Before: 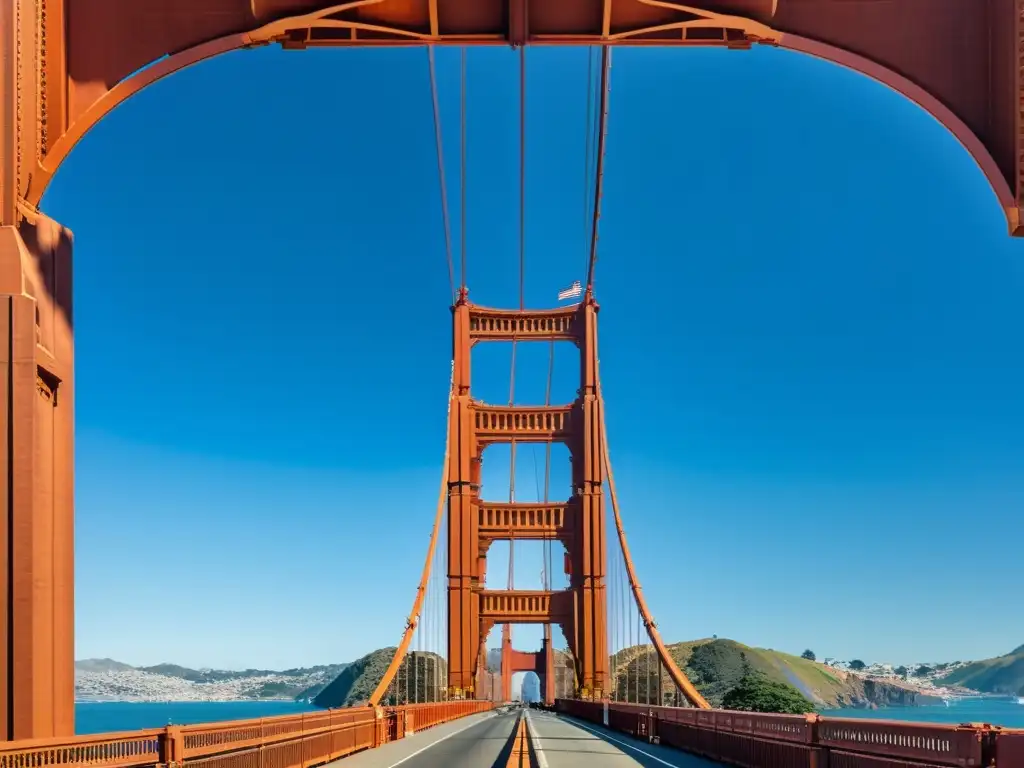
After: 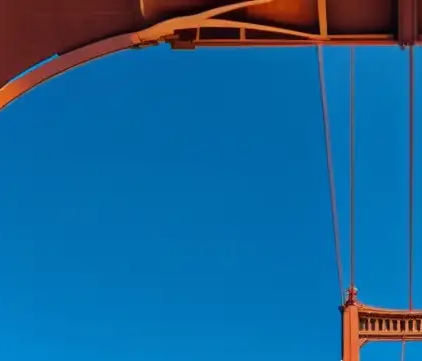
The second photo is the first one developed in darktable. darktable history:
crop and rotate: left 10.935%, top 0.109%, right 47.76%, bottom 52.885%
